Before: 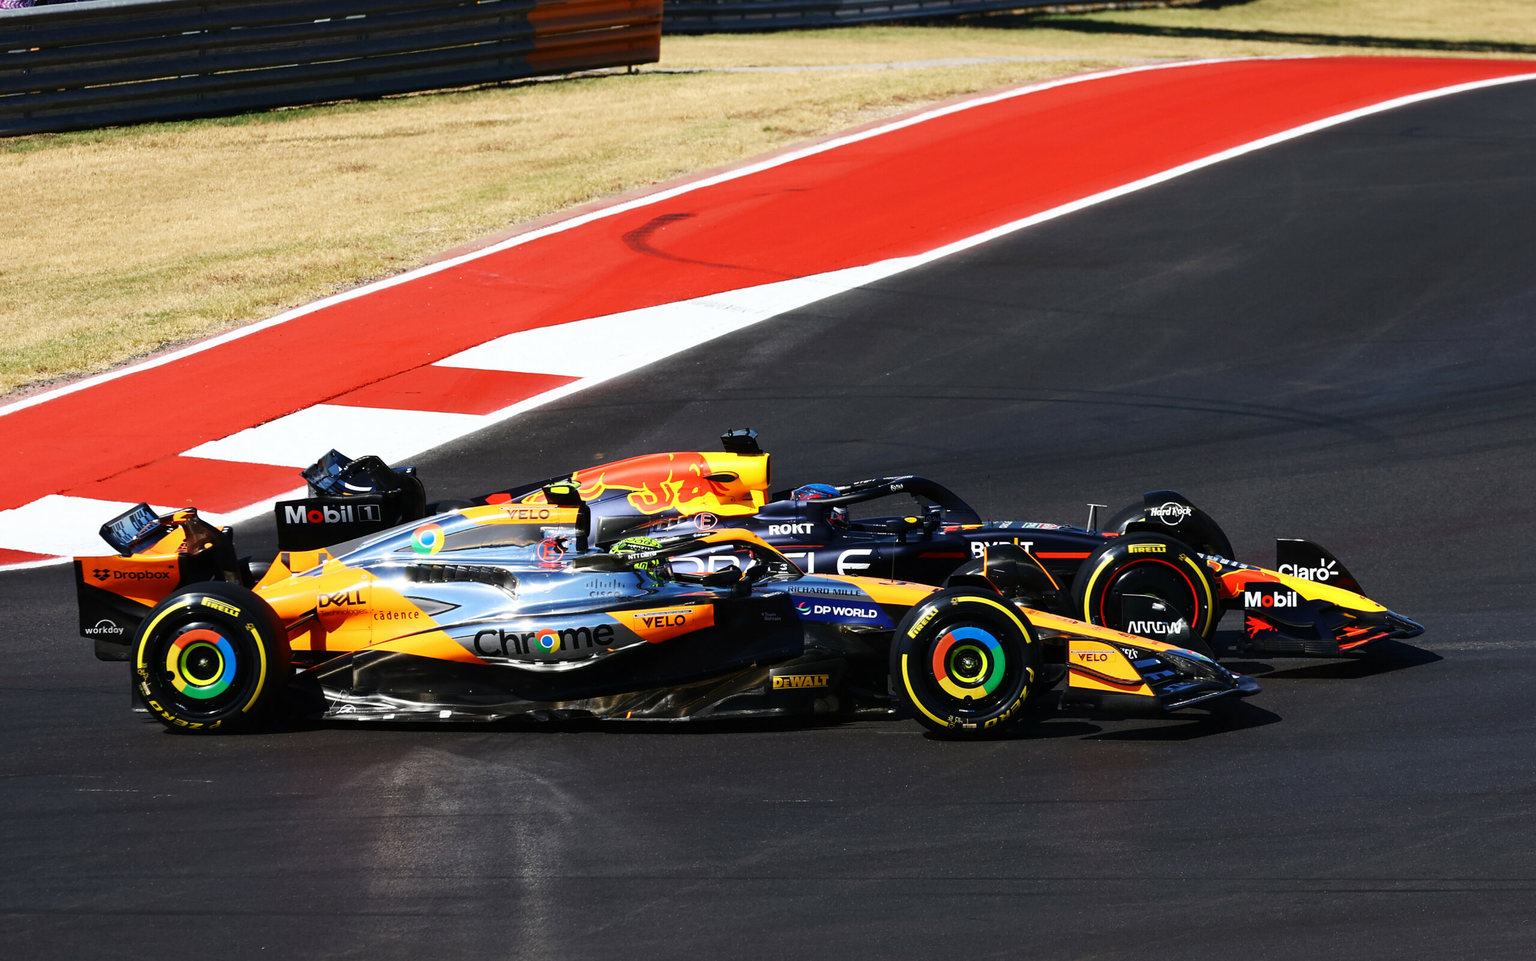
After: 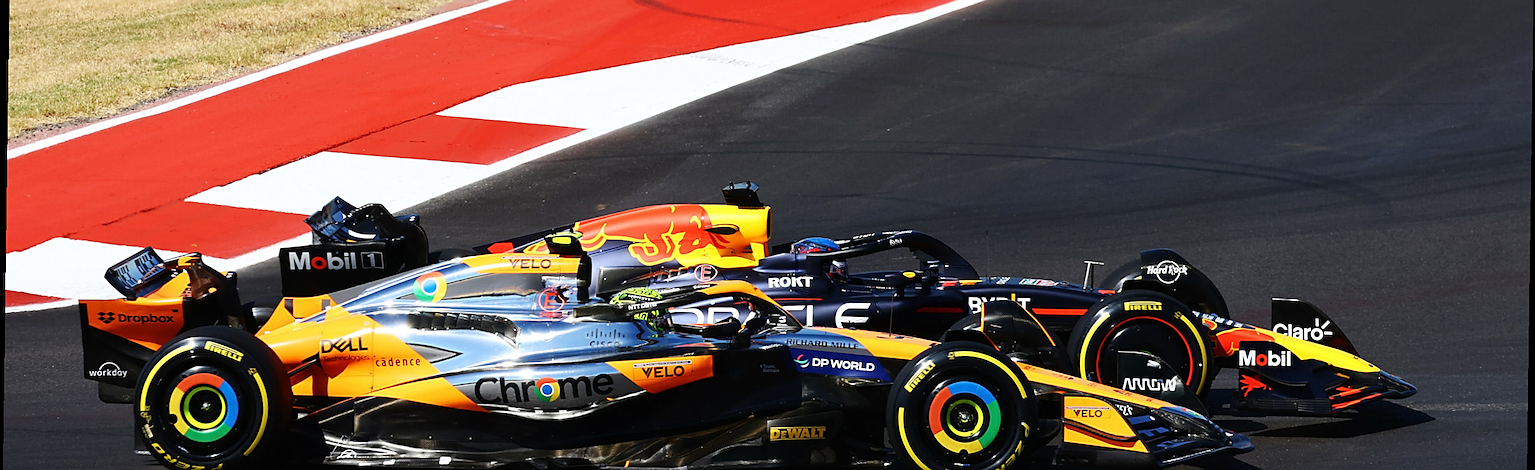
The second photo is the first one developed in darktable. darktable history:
sharpen: on, module defaults
rotate and perspective: rotation 0.8°, automatic cropping off
crop and rotate: top 26.056%, bottom 25.543%
